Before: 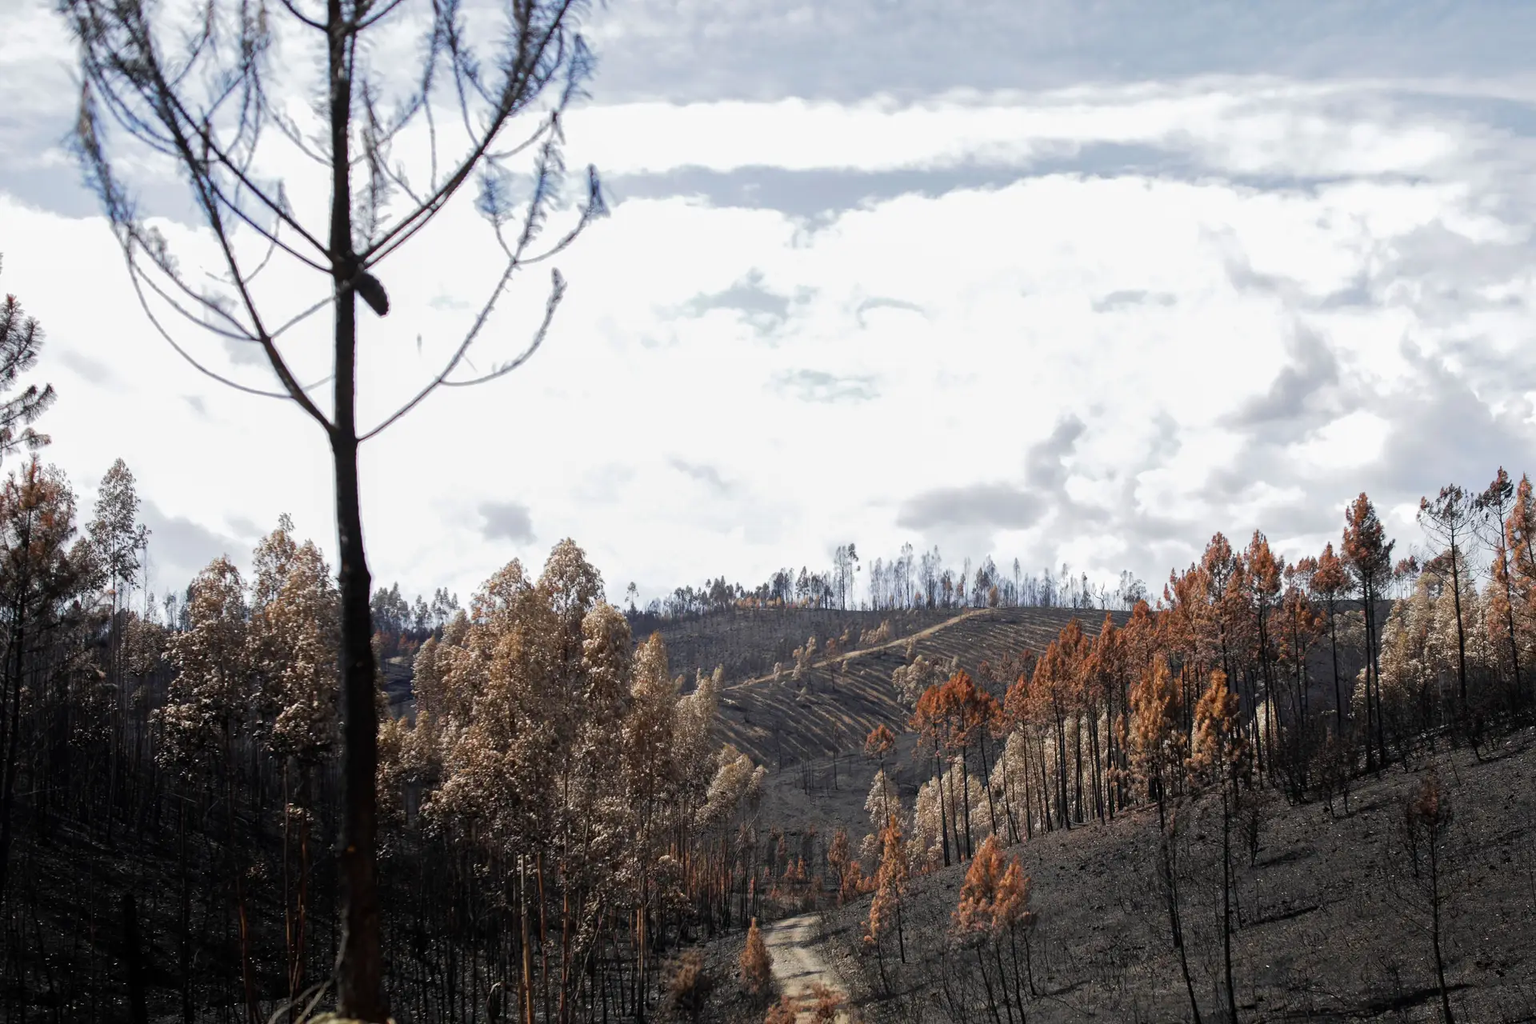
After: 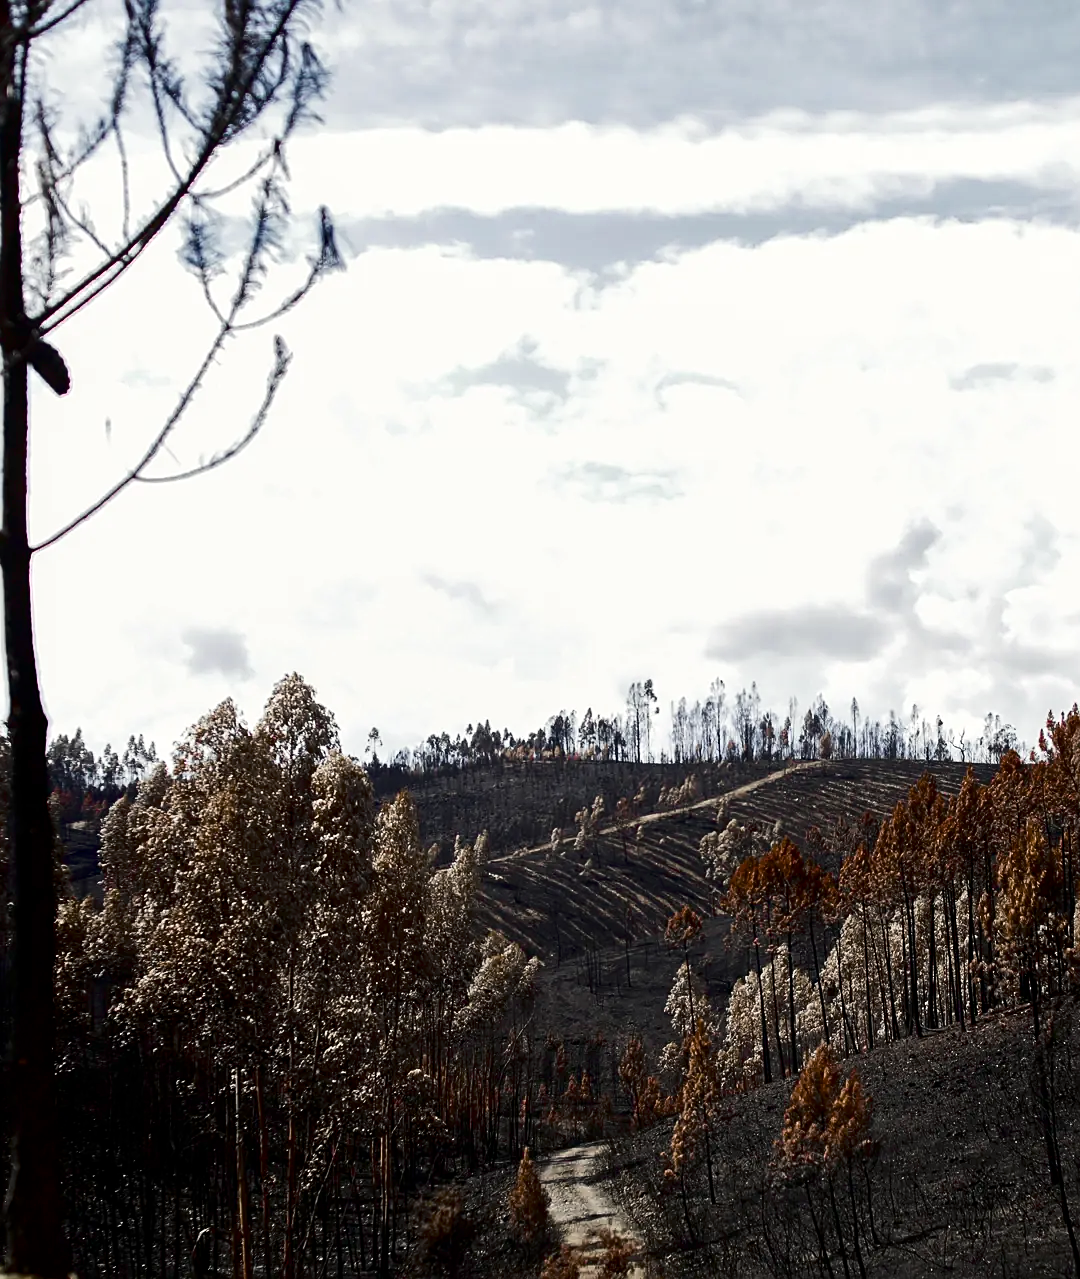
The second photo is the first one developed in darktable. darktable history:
contrast brightness saturation: contrast 0.224, brightness -0.183, saturation 0.234
sharpen: on, module defaults
color zones: curves: ch0 [(0, 0.6) (0.129, 0.508) (0.193, 0.483) (0.429, 0.5) (0.571, 0.5) (0.714, 0.5) (0.857, 0.5) (1, 0.6)]; ch1 [(0, 0.481) (0.112, 0.245) (0.213, 0.223) (0.429, 0.233) (0.571, 0.231) (0.683, 0.242) (0.857, 0.296) (1, 0.481)]
color balance rgb: highlights gain › luminance 6.232%, highlights gain › chroma 1.225%, highlights gain › hue 88.24°, linear chroma grading › global chroma 8.852%, perceptual saturation grading › global saturation 19.548%, global vibrance 16.37%, saturation formula JzAzBz (2021)
crop: left 21.702%, right 22.015%, bottom 0.006%
exposure: black level correction 0.001, compensate highlight preservation false
shadows and highlights: radius 335.85, shadows 64.44, highlights 5.26, compress 87.29%, soften with gaussian
